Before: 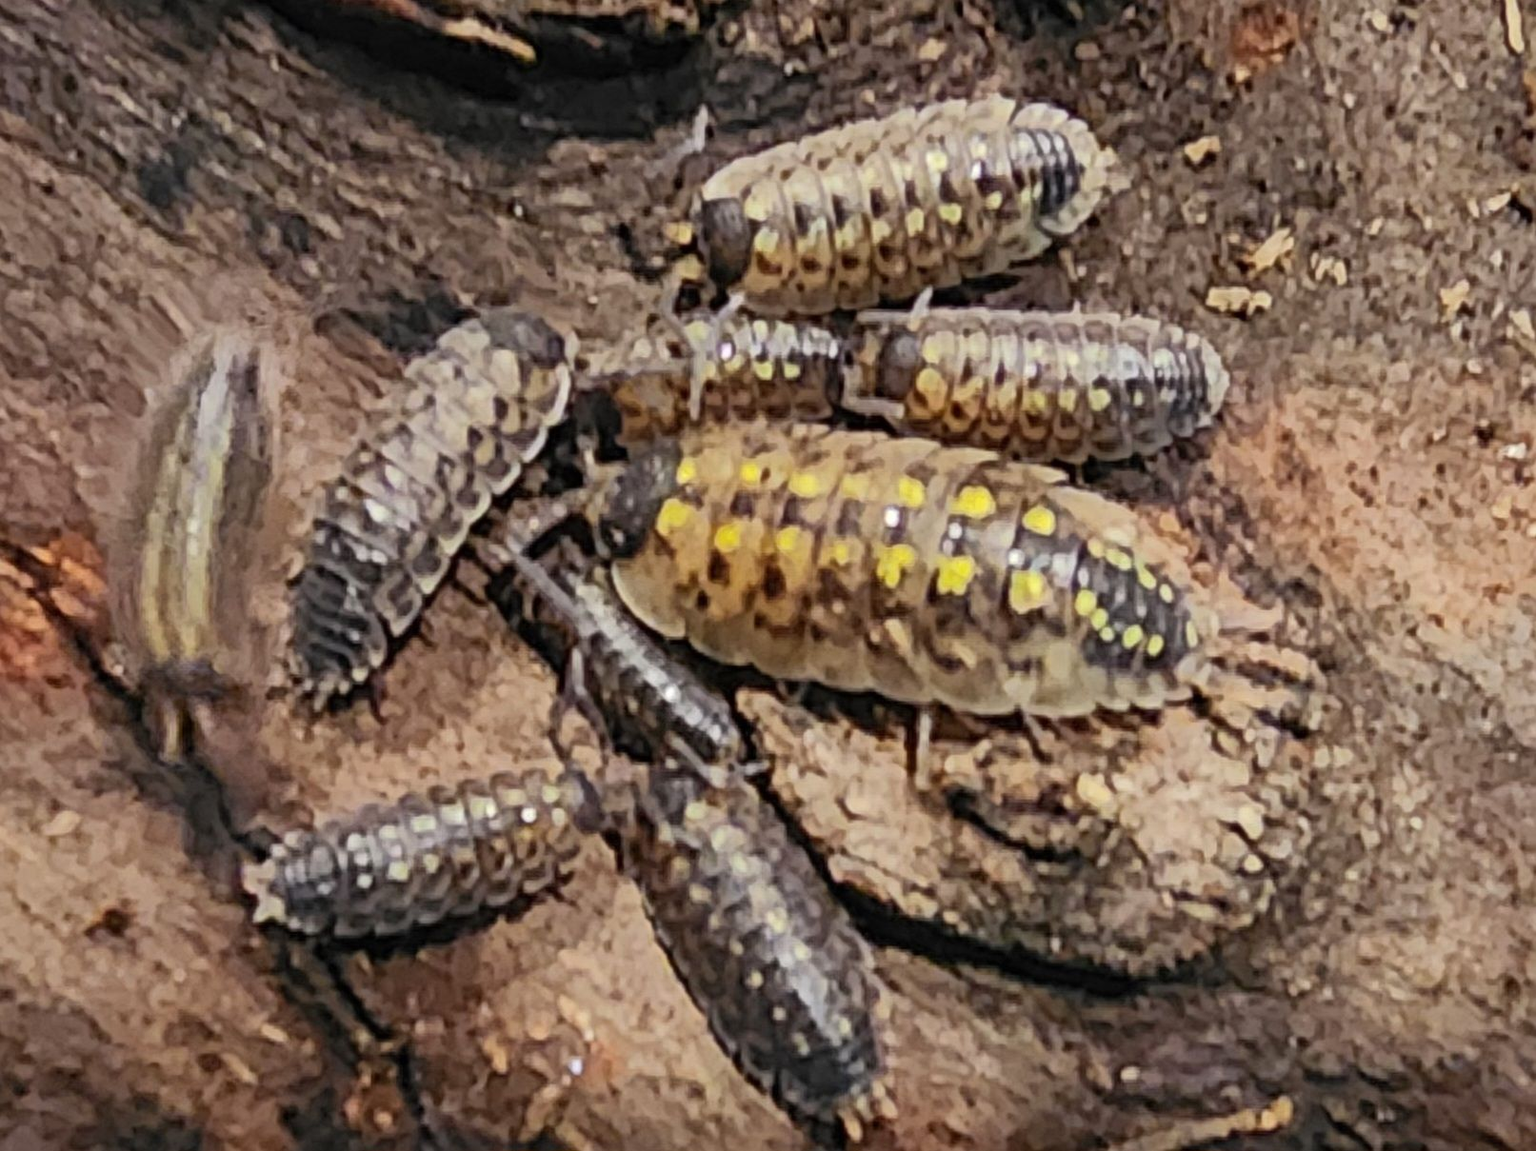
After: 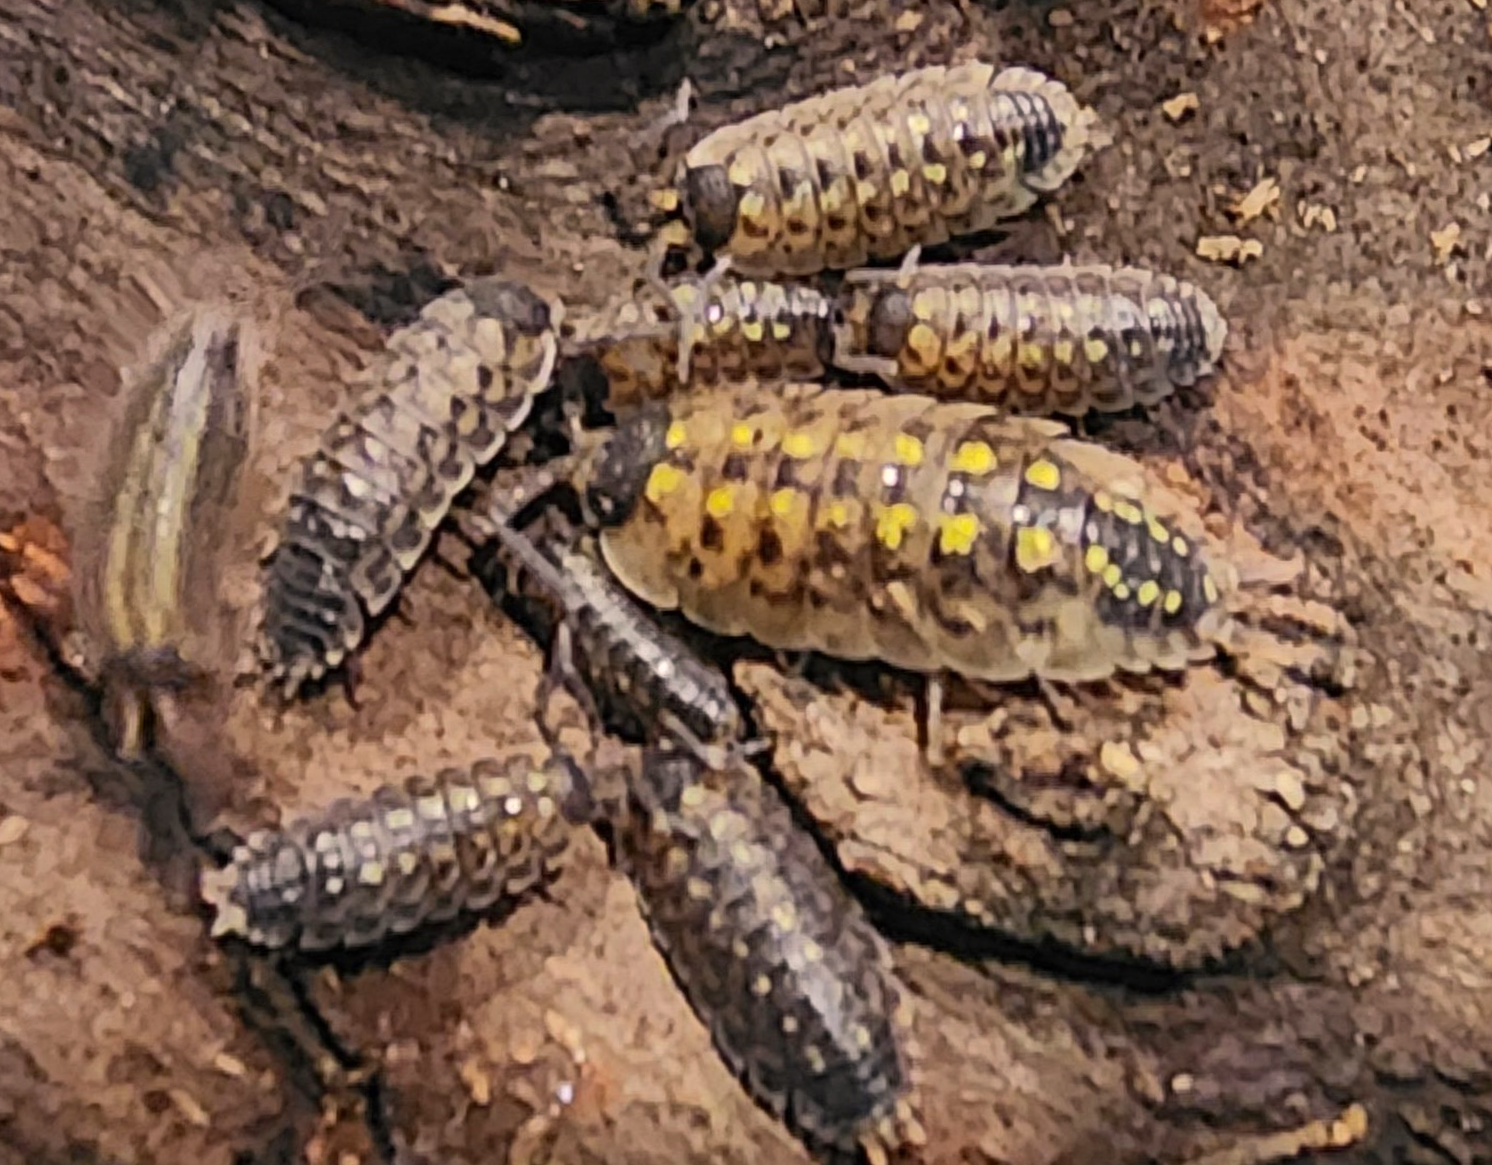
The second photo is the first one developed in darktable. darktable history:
rotate and perspective: rotation -1.68°, lens shift (vertical) -0.146, crop left 0.049, crop right 0.912, crop top 0.032, crop bottom 0.96
color correction: highlights a* 5.81, highlights b* 4.84
